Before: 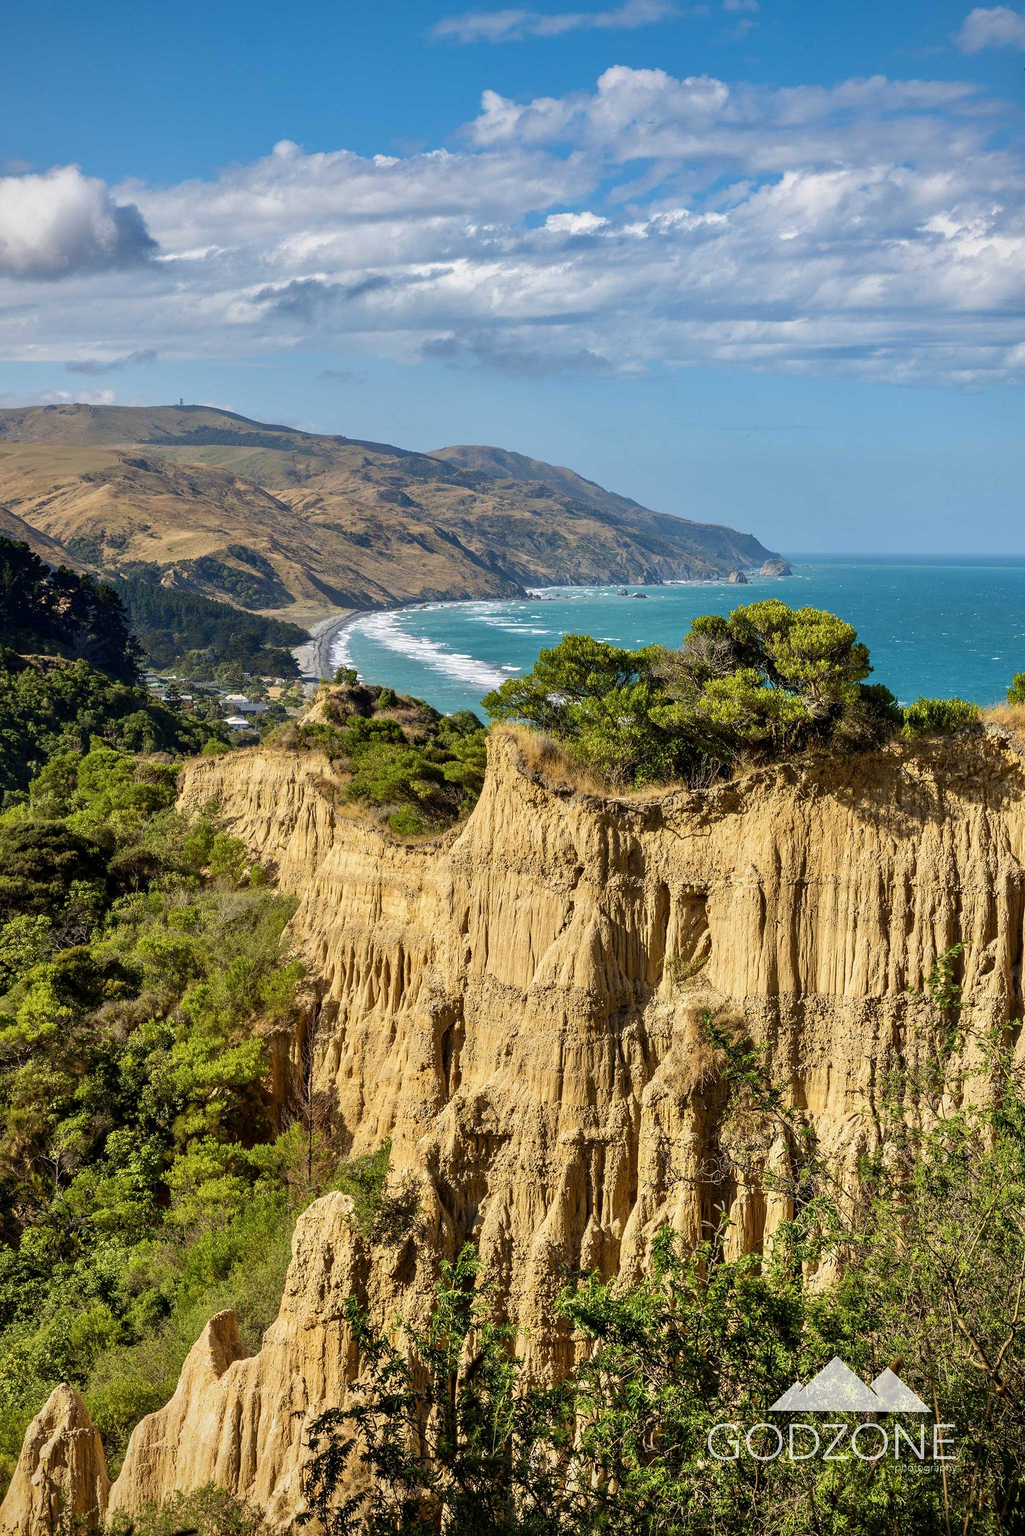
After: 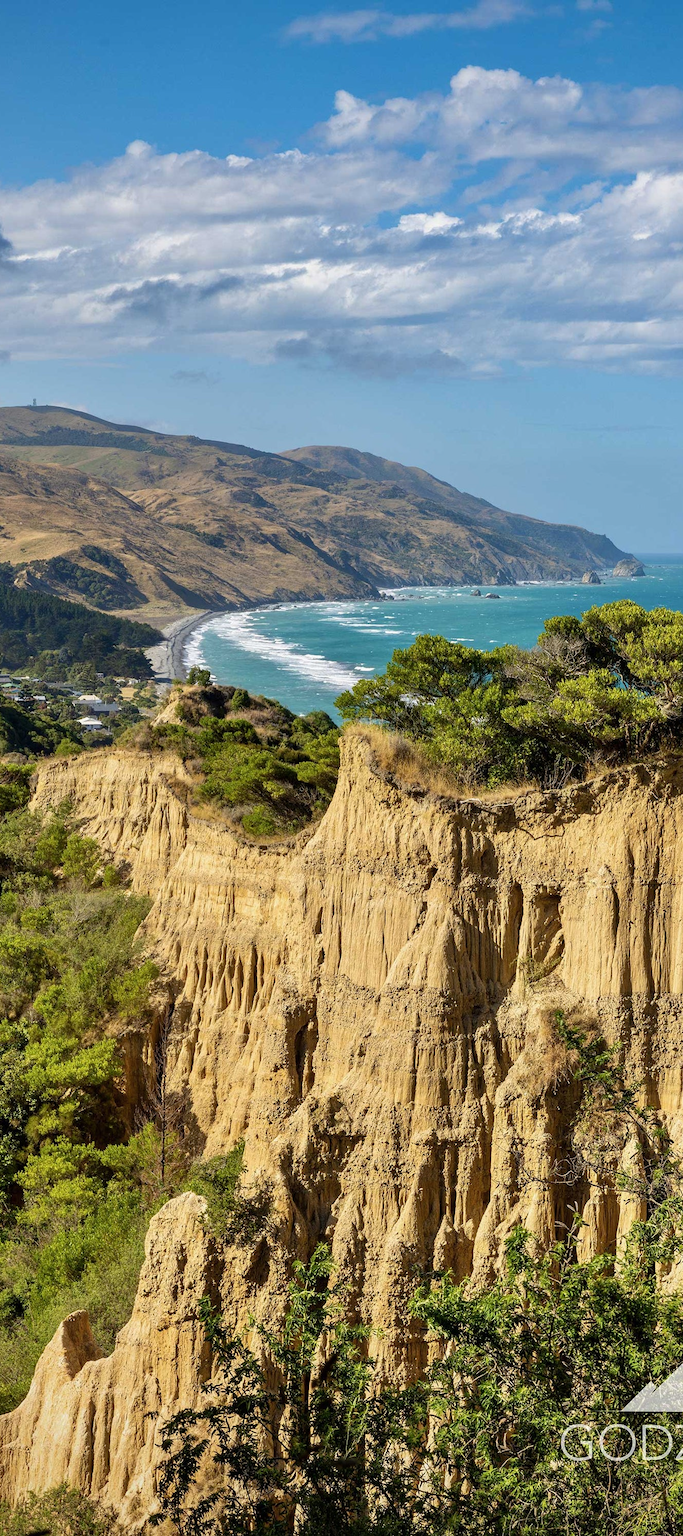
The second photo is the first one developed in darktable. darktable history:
crop and rotate: left 14.385%, right 18.948%
color zones: curves: ch1 [(0.077, 0.436) (0.25, 0.5) (0.75, 0.5)]
